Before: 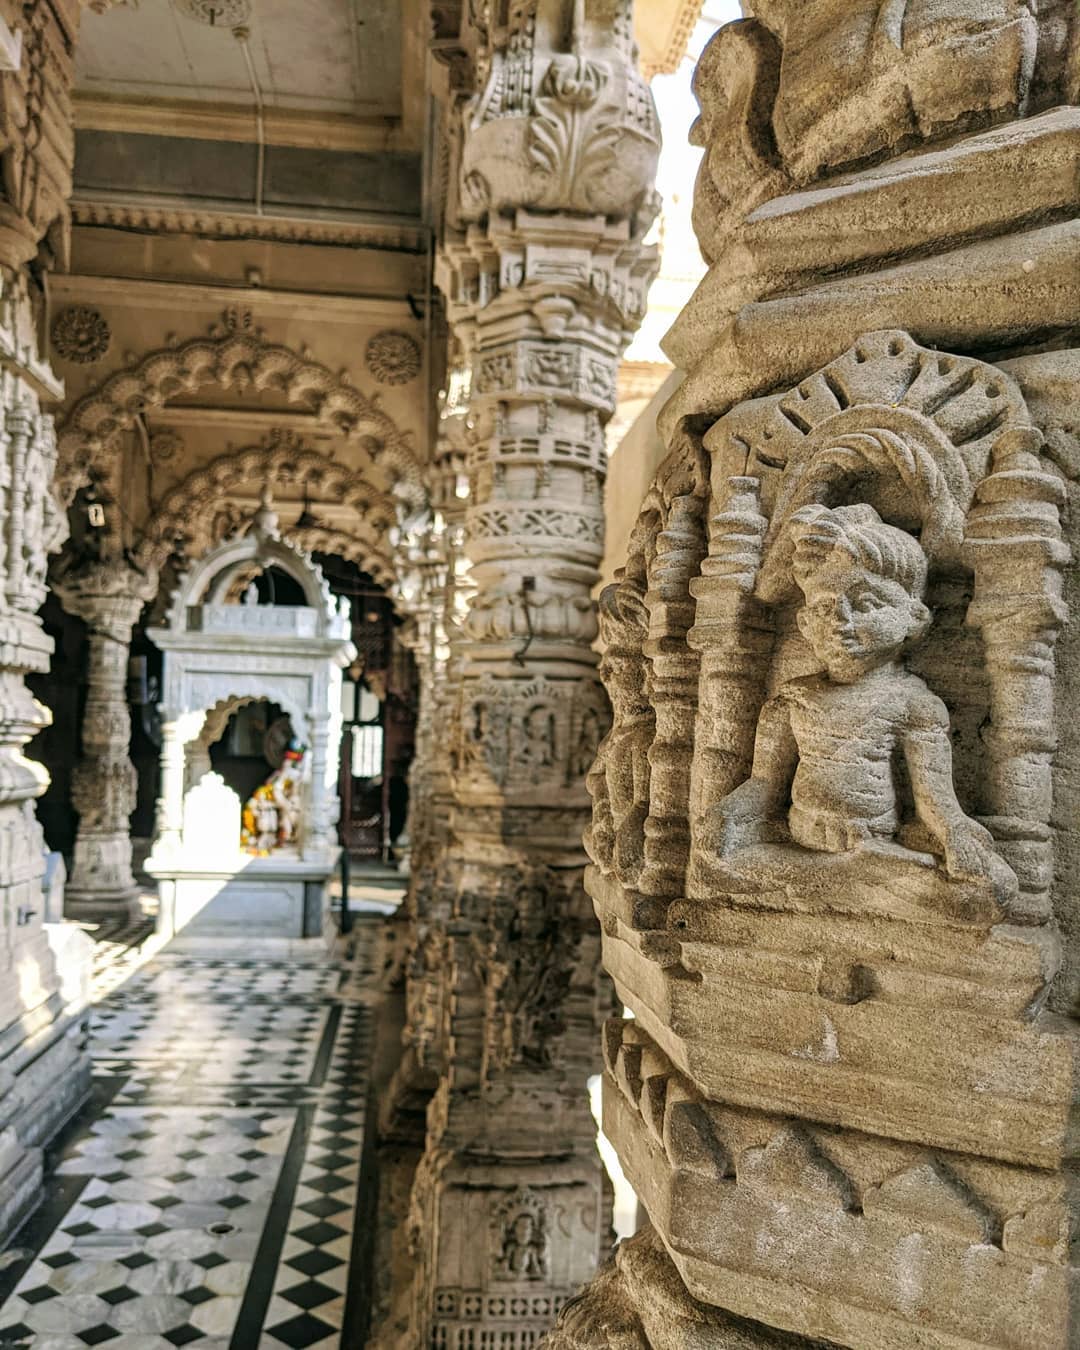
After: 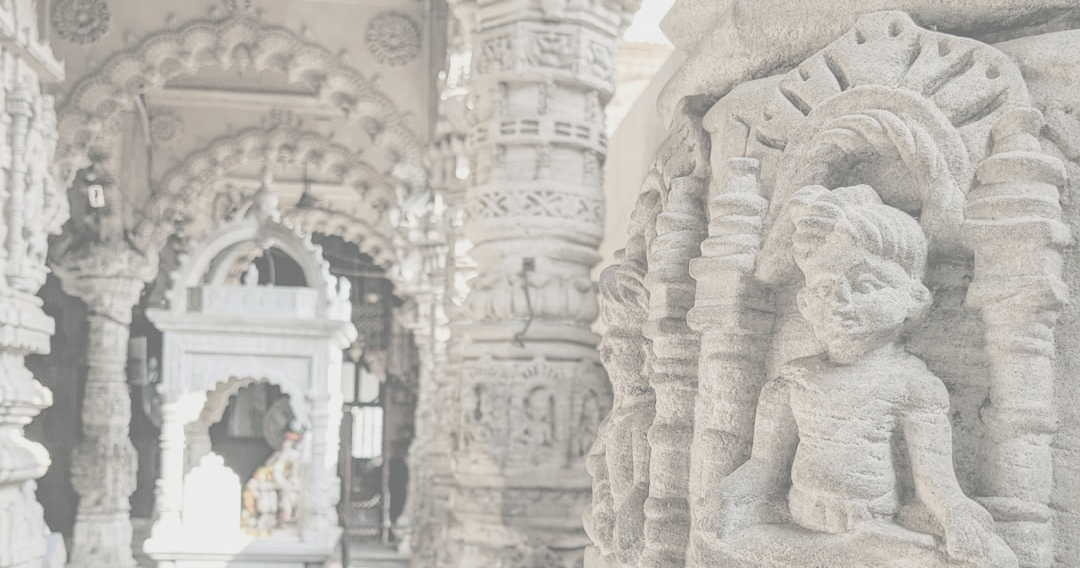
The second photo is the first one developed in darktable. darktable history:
crop and rotate: top 23.685%, bottom 34.239%
contrast brightness saturation: contrast -0.302, brightness 0.761, saturation -0.776
